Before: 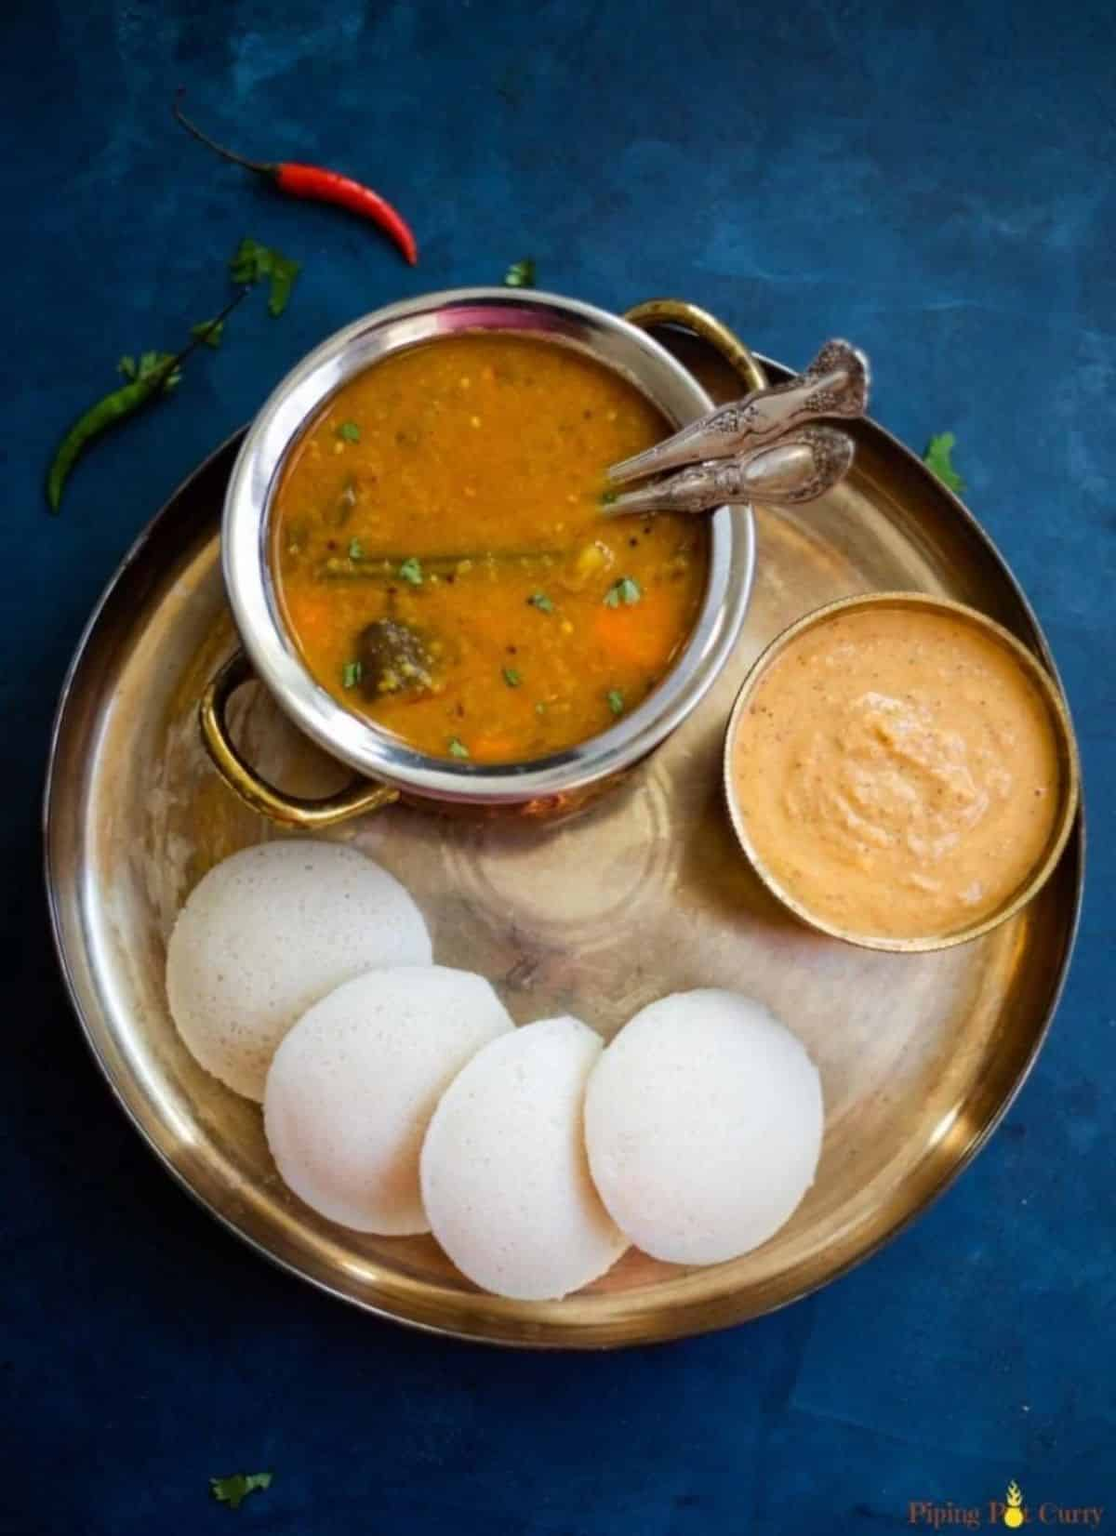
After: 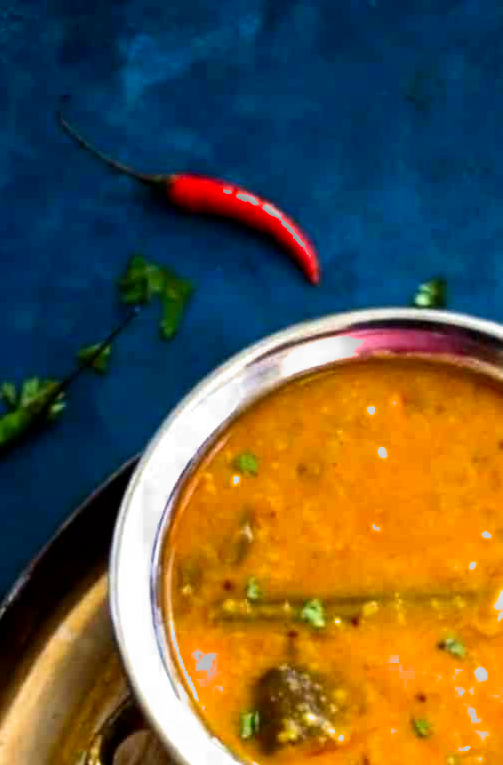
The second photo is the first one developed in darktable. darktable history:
contrast brightness saturation: contrast 0.07, brightness -0.13, saturation 0.06
filmic rgb: middle gray luminance 18.42%, black relative exposure -11.45 EV, white relative exposure 2.55 EV, threshold 6 EV, target black luminance 0%, hardness 8.41, latitude 99%, contrast 1.084, shadows ↔ highlights balance 0.505%, add noise in highlights 0, preserve chrominance max RGB, color science v3 (2019), use custom middle-gray values true, iterations of high-quality reconstruction 0, contrast in highlights soft, enable highlight reconstruction true
exposure: exposure 1.137 EV, compensate highlight preservation false
crop and rotate: left 10.817%, top 0.062%, right 47.194%, bottom 53.626%
